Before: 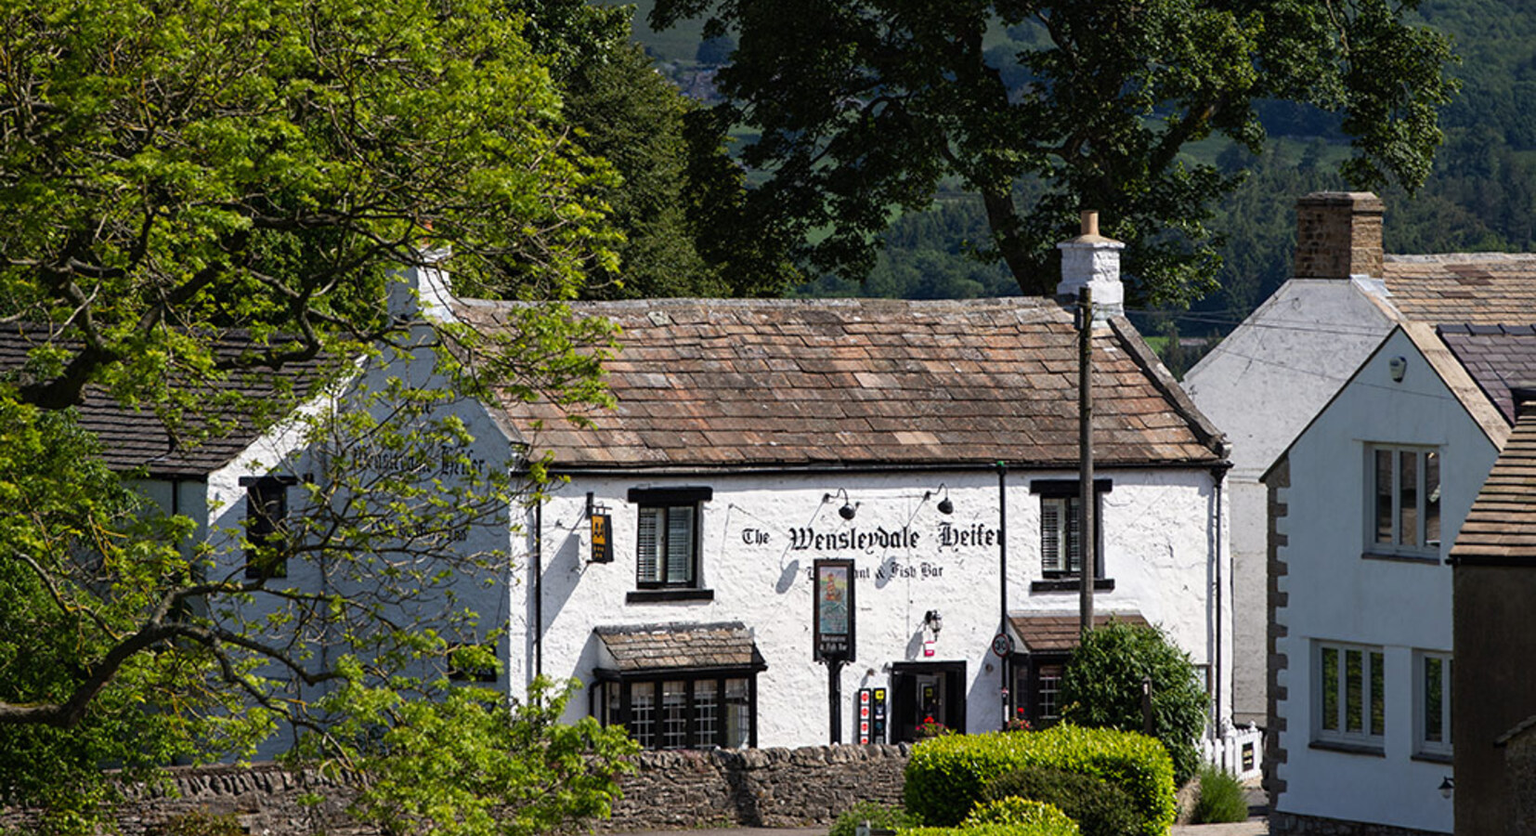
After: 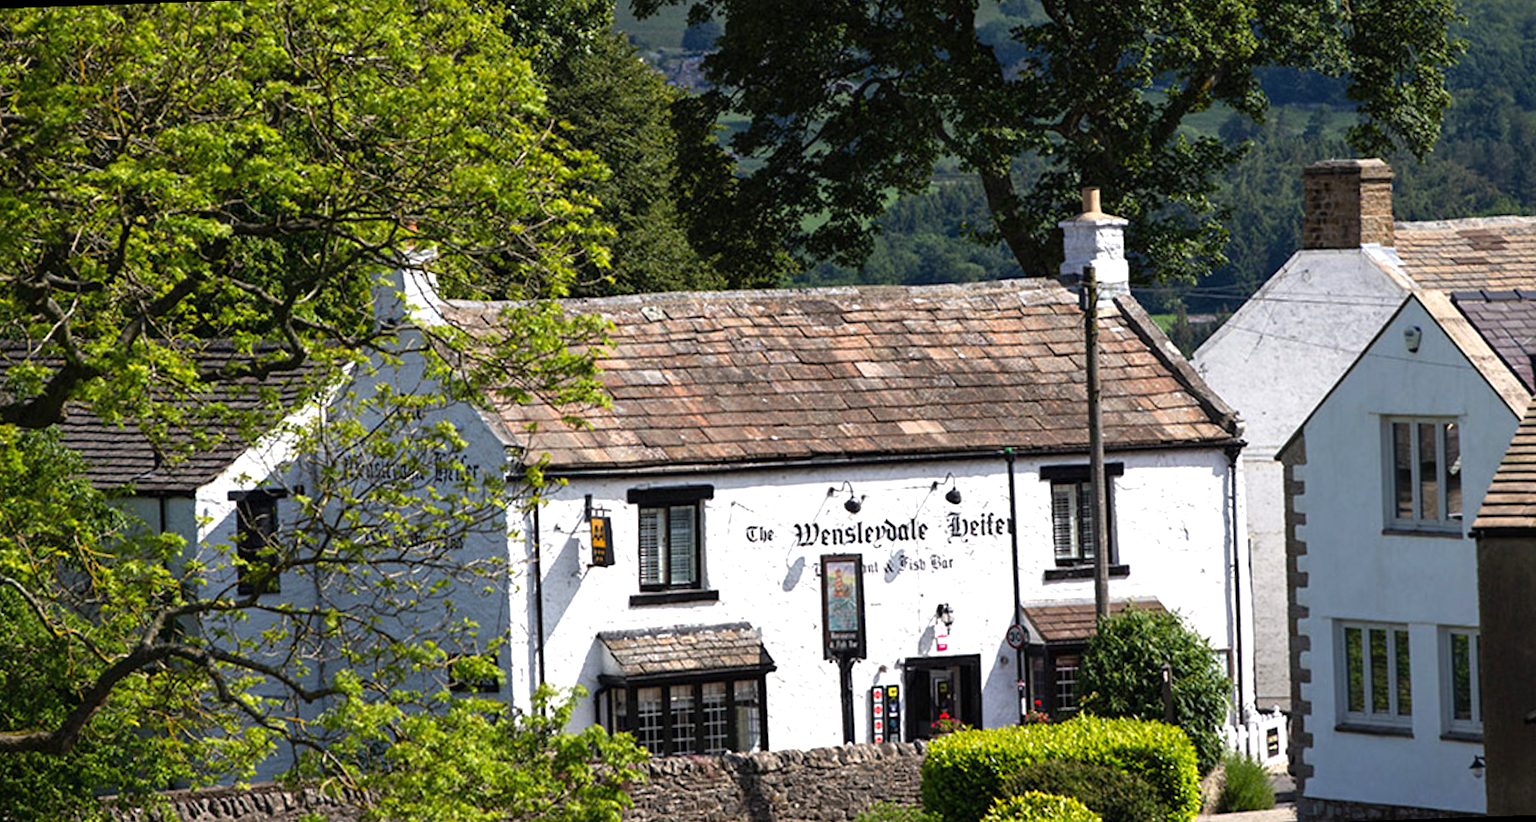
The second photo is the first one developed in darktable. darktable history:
exposure: exposure 0.6 EV, compensate highlight preservation false
rotate and perspective: rotation -2°, crop left 0.022, crop right 0.978, crop top 0.049, crop bottom 0.951
